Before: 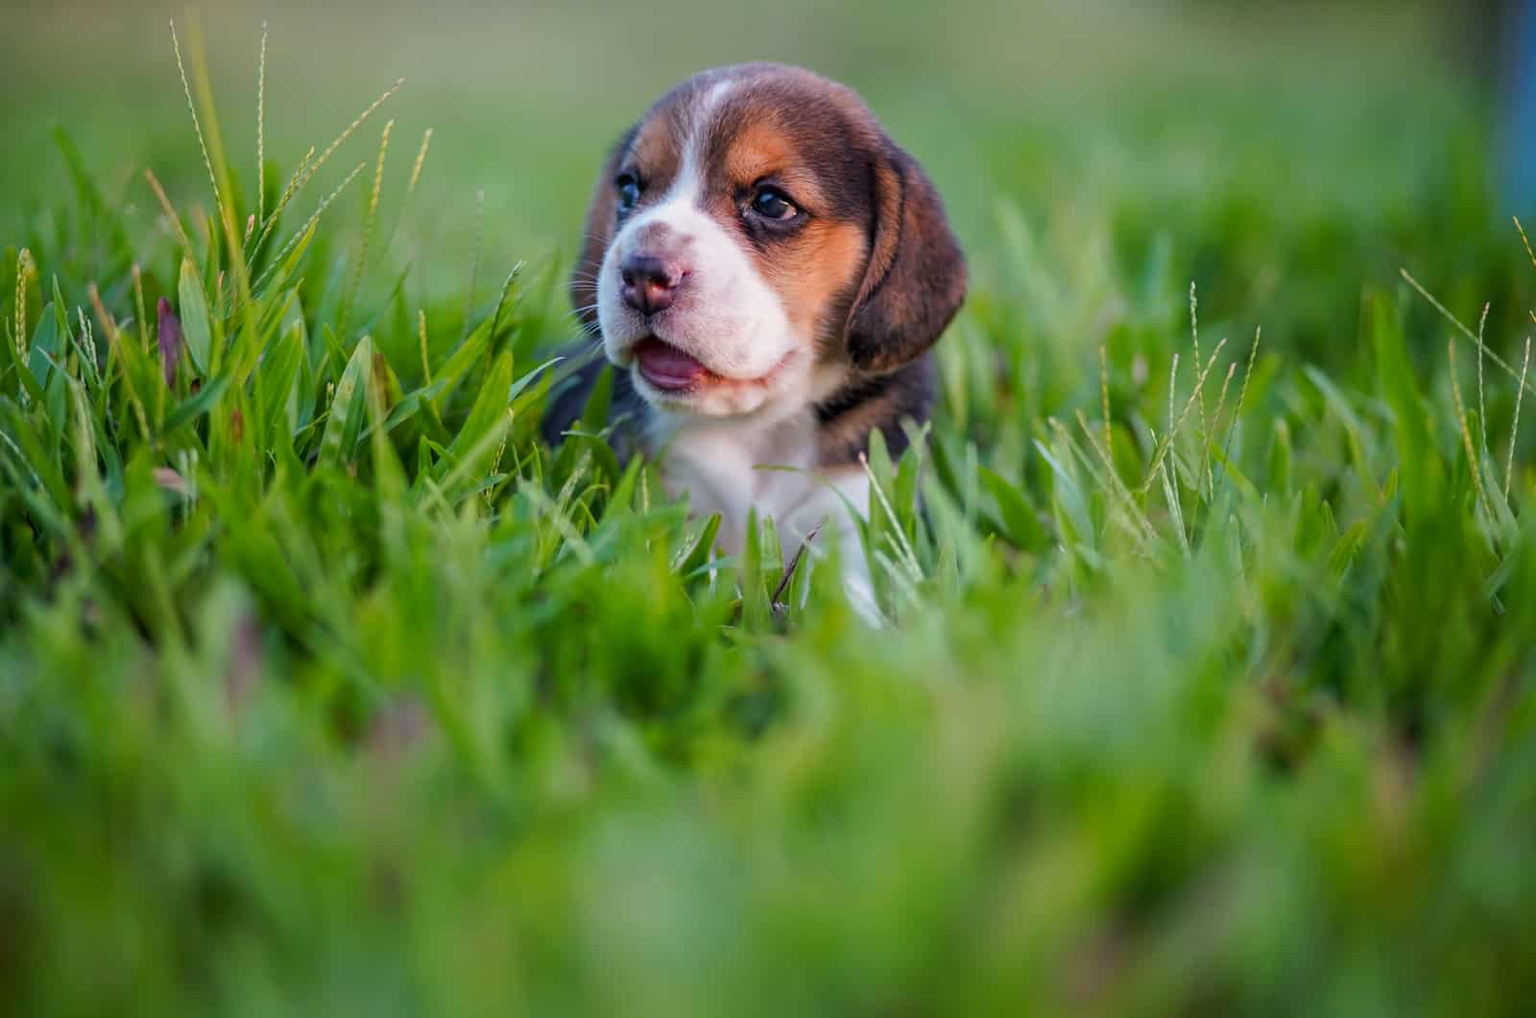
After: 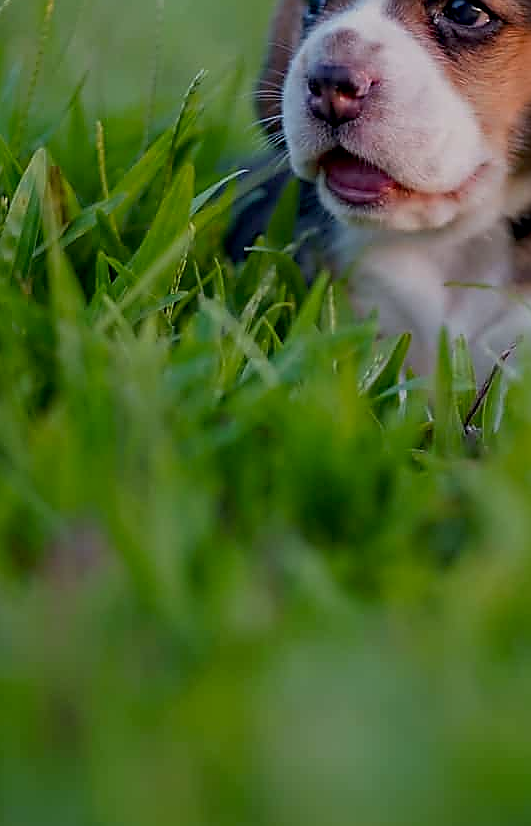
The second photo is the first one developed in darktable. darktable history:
crop and rotate: left 21.311%, top 19.062%, right 45.494%, bottom 2.977%
sharpen: radius 1.386, amount 1.259, threshold 0.807
exposure: black level correction 0.009, exposure -0.66 EV, compensate highlight preservation false
